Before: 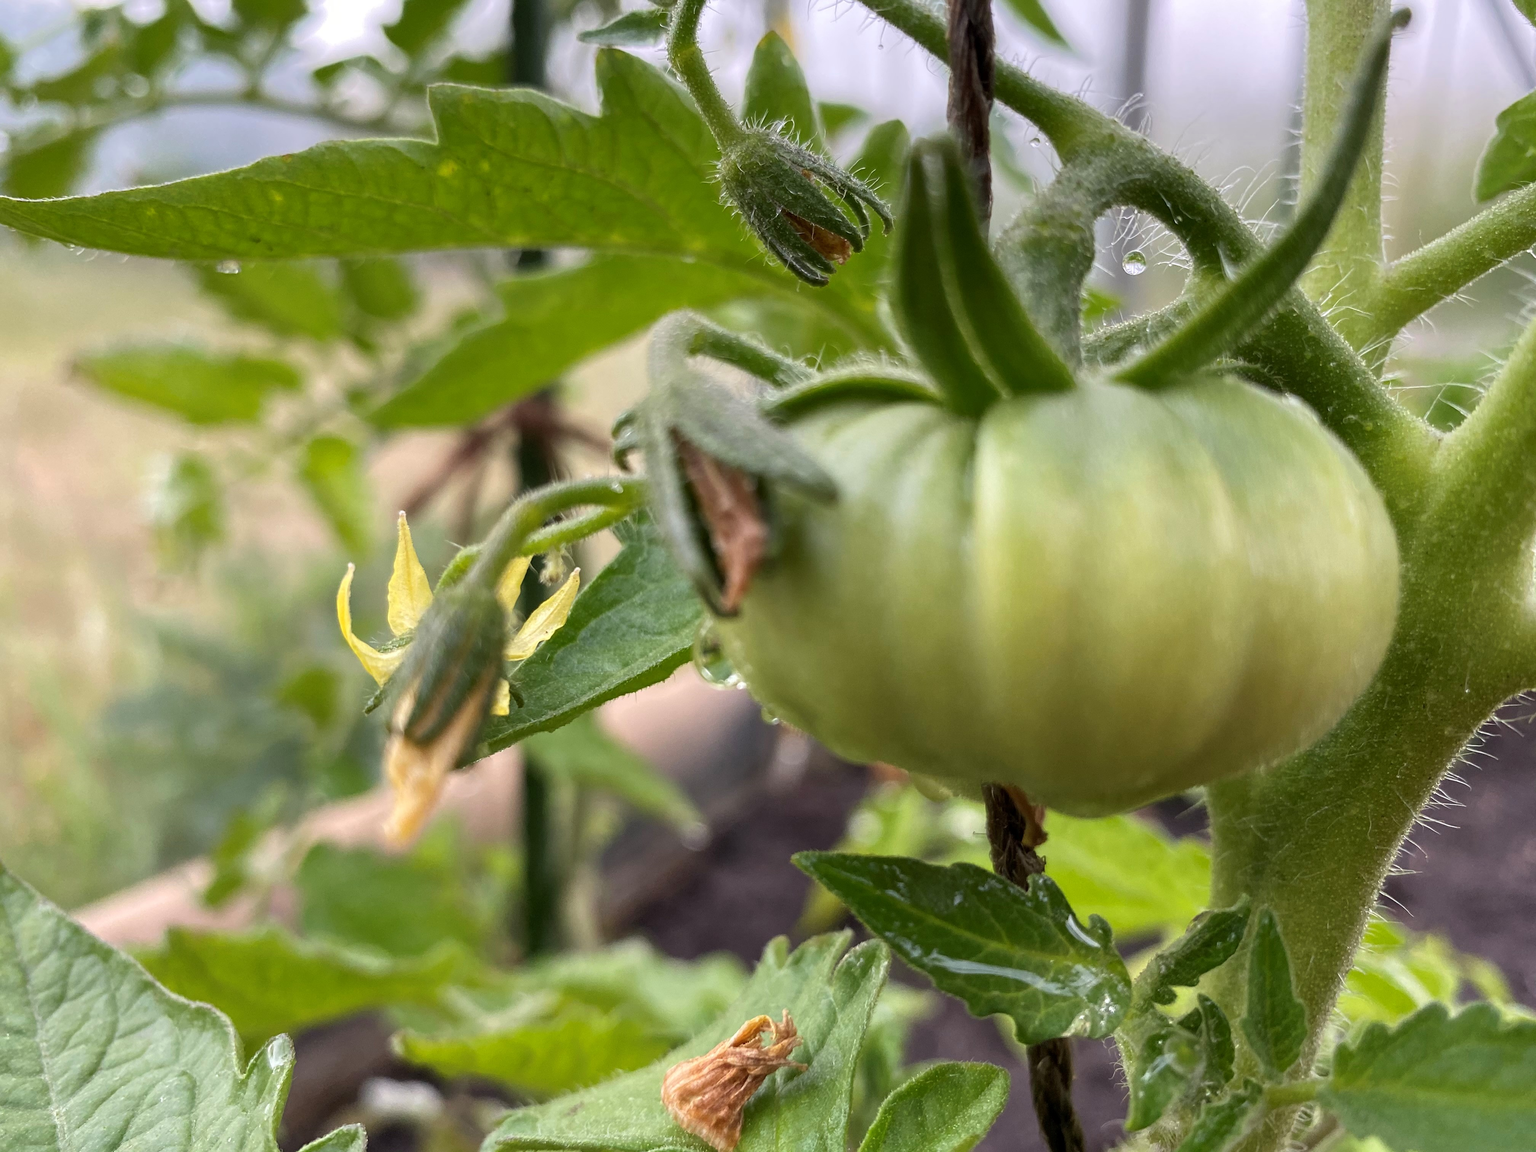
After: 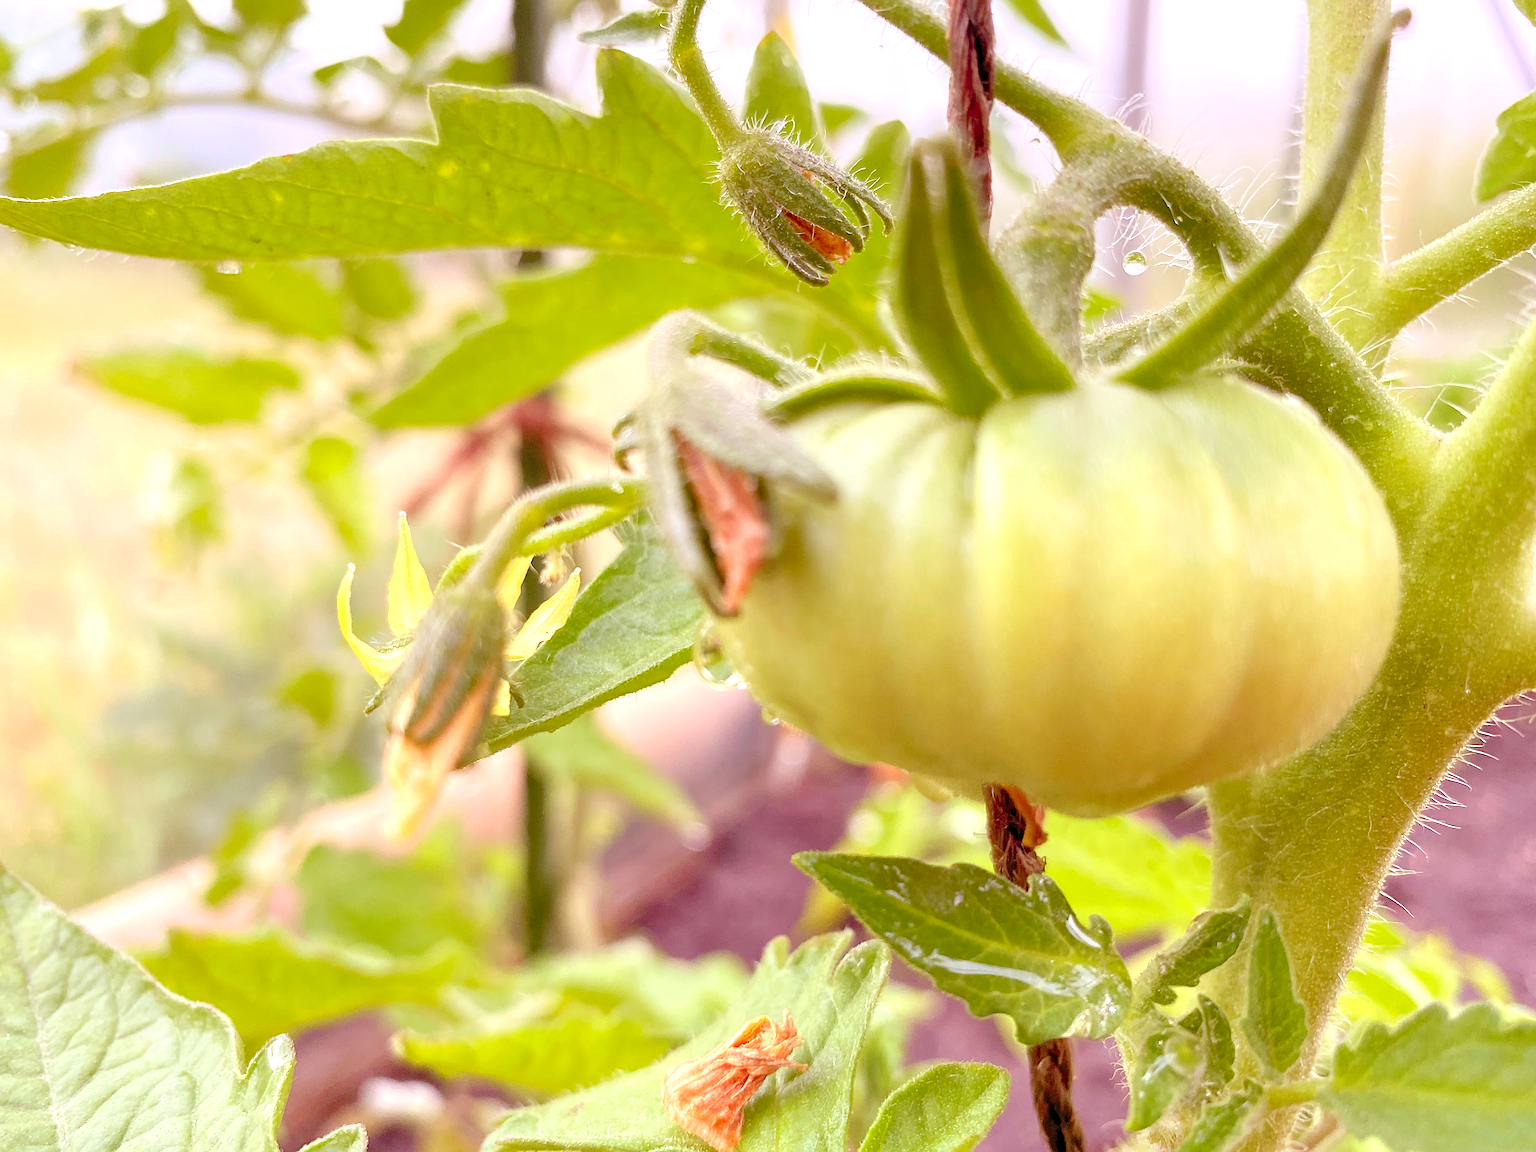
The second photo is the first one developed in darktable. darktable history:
sharpen: on, module defaults
levels: levels [0.008, 0.318, 0.836]
rgb levels: mode RGB, independent channels, levels [[0, 0.474, 1], [0, 0.5, 1], [0, 0.5, 1]]
